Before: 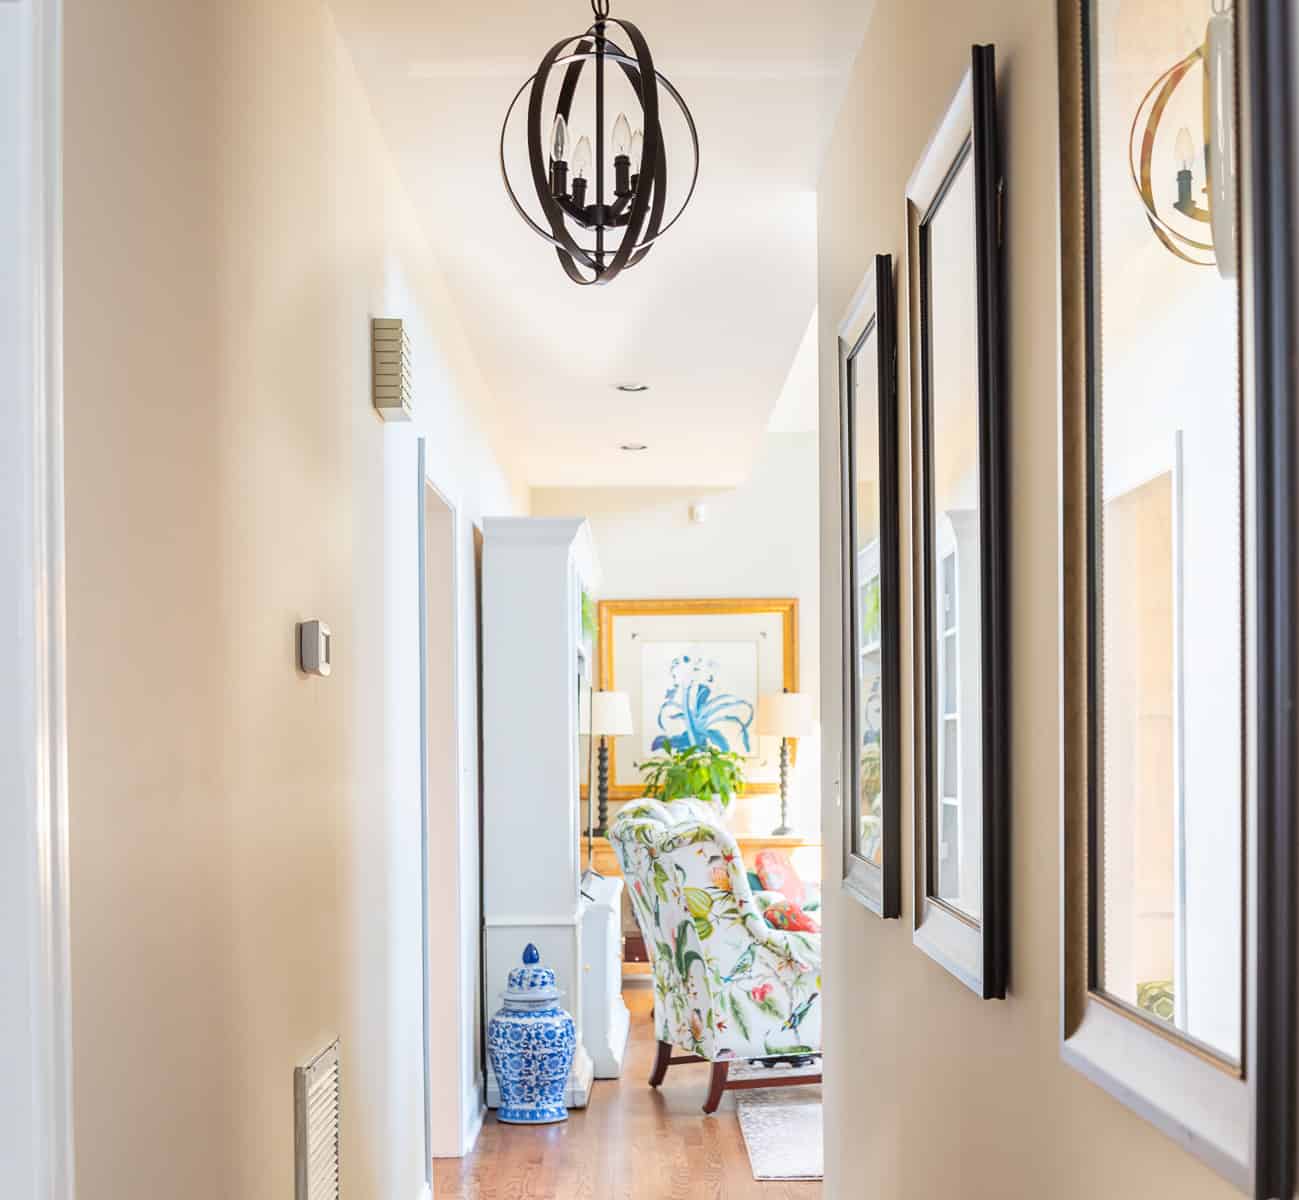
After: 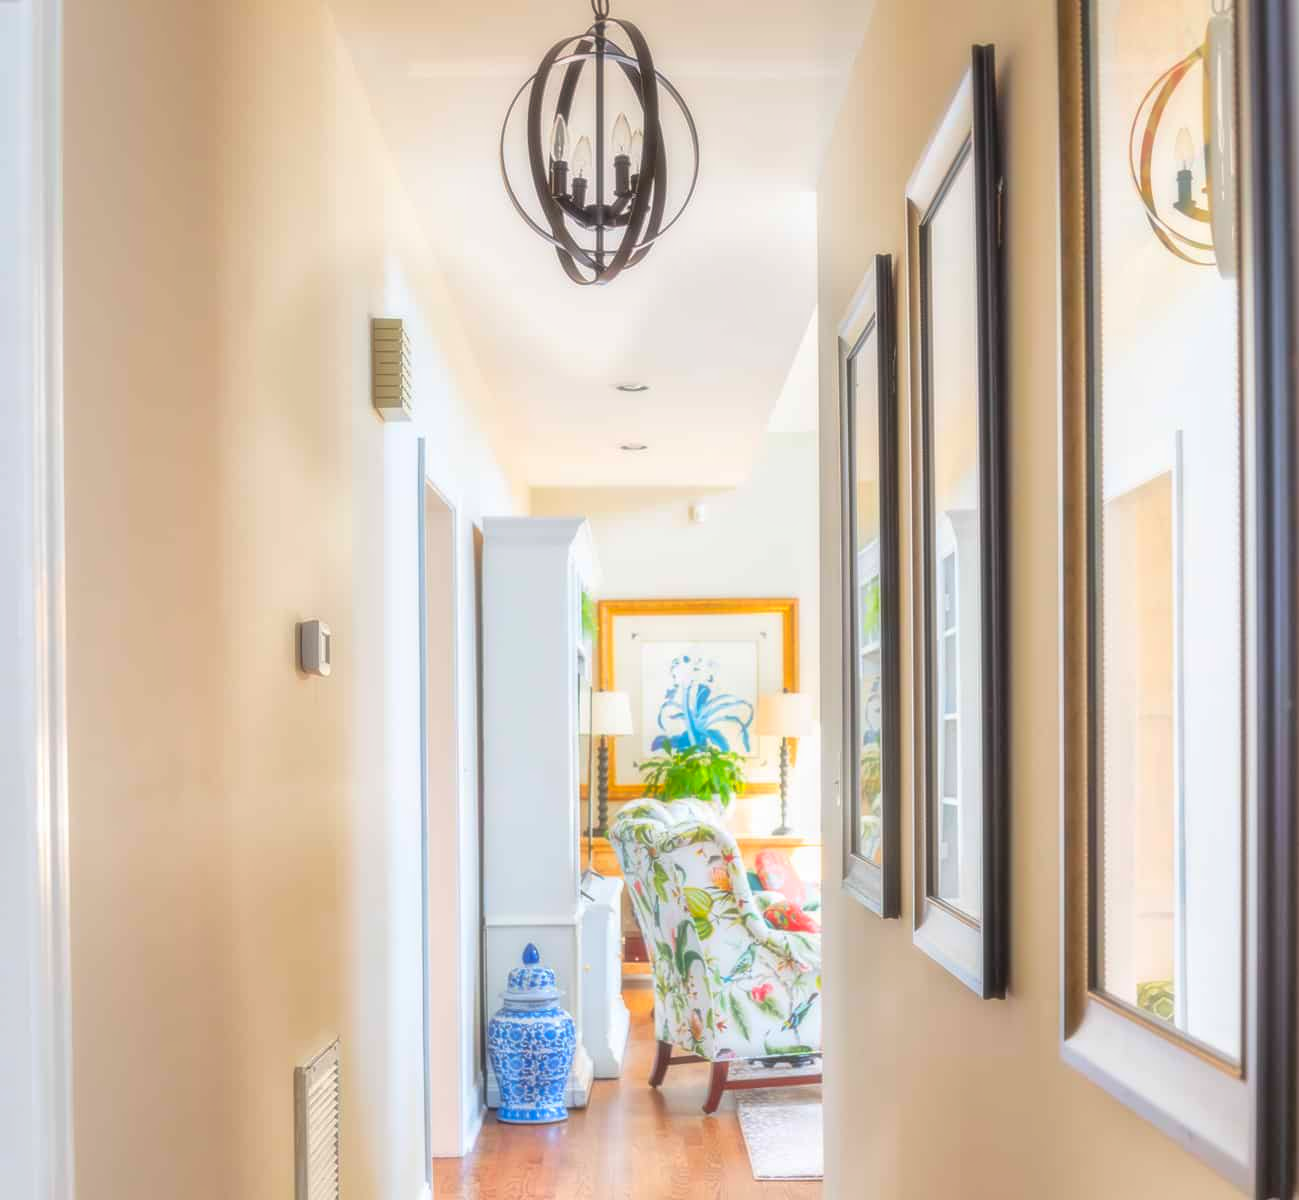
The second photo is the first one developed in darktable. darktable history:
contrast brightness saturation: contrast 0.07, brightness 0.18, saturation 0.4
shadows and highlights: shadows -20, white point adjustment -2, highlights -35
local contrast: on, module defaults
soften: size 19.52%, mix 20.32%
